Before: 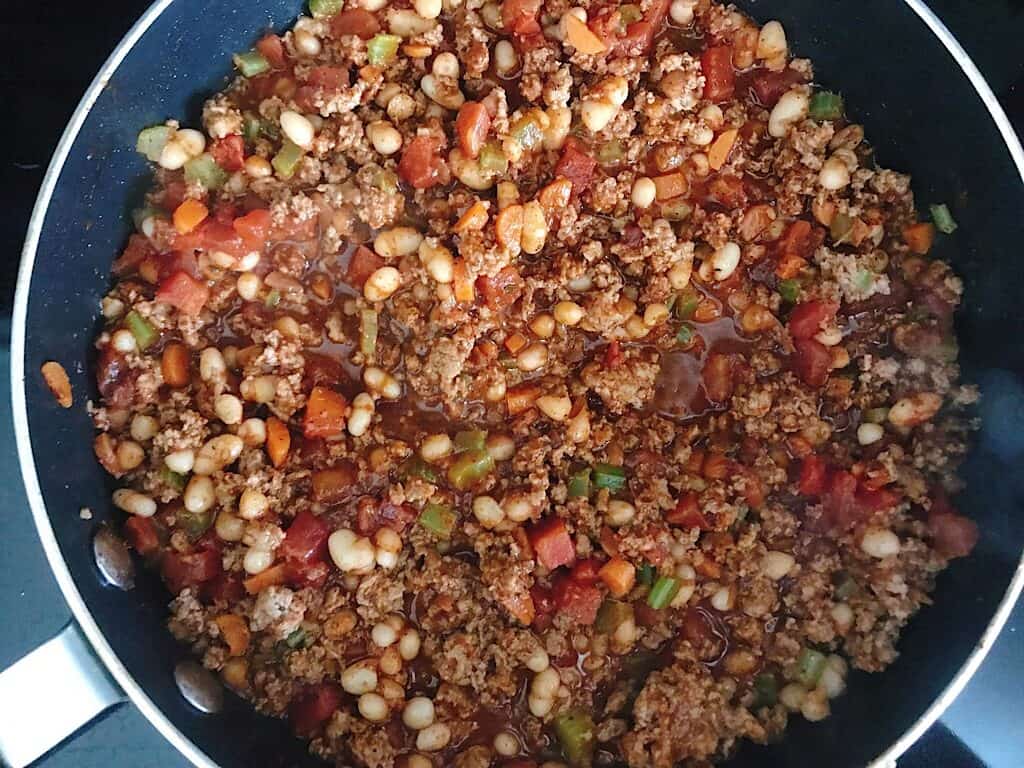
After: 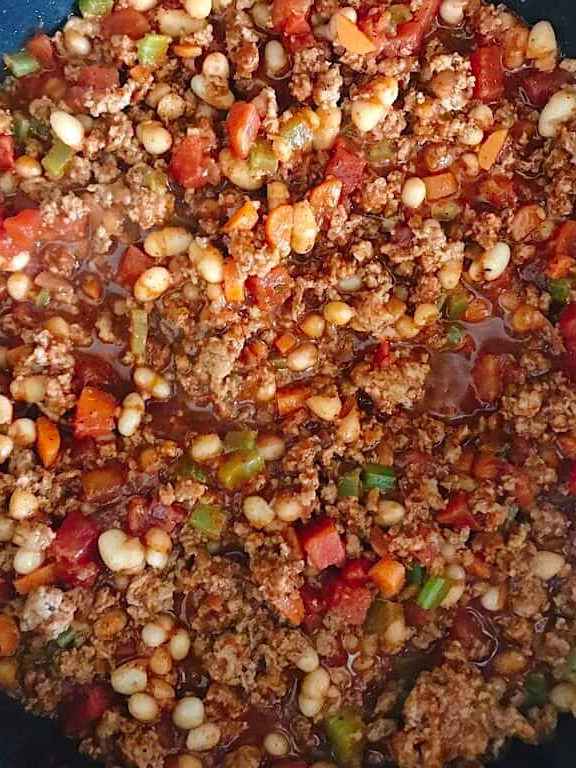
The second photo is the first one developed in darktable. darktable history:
crop and rotate: left 22.516%, right 21.234%
contrast brightness saturation: saturation 0.18
